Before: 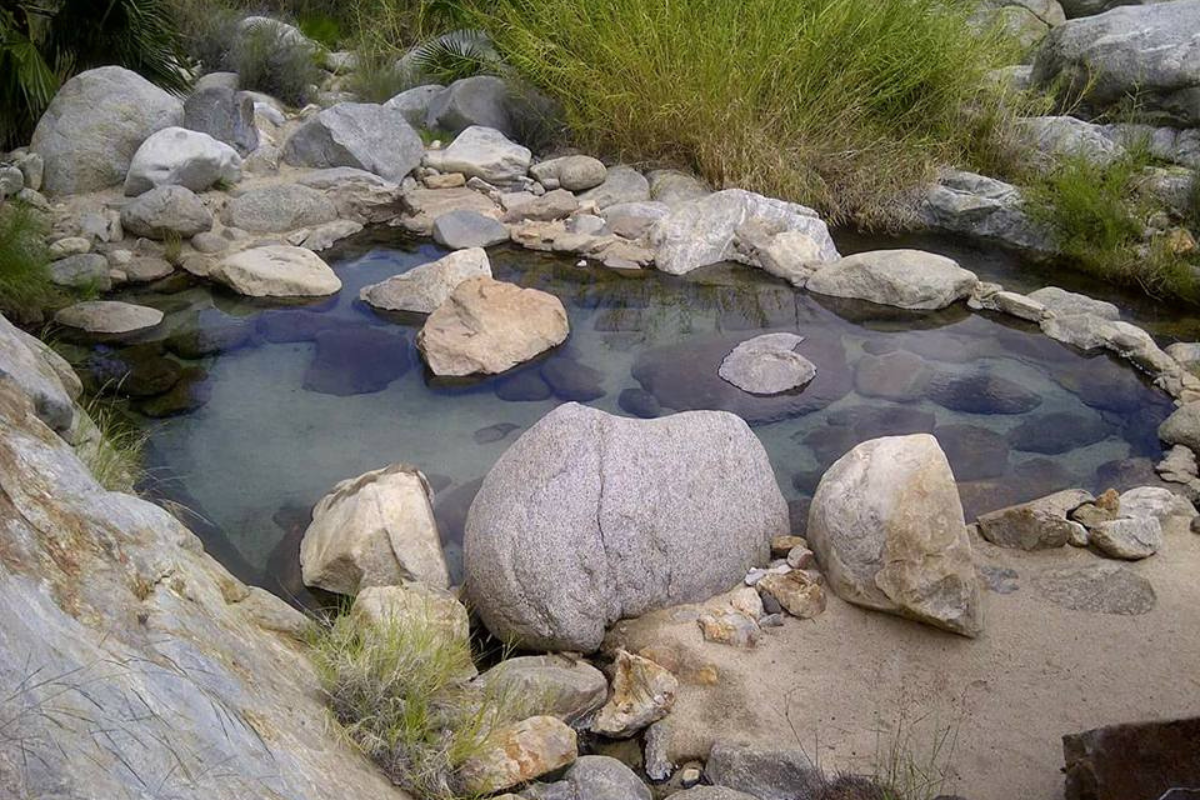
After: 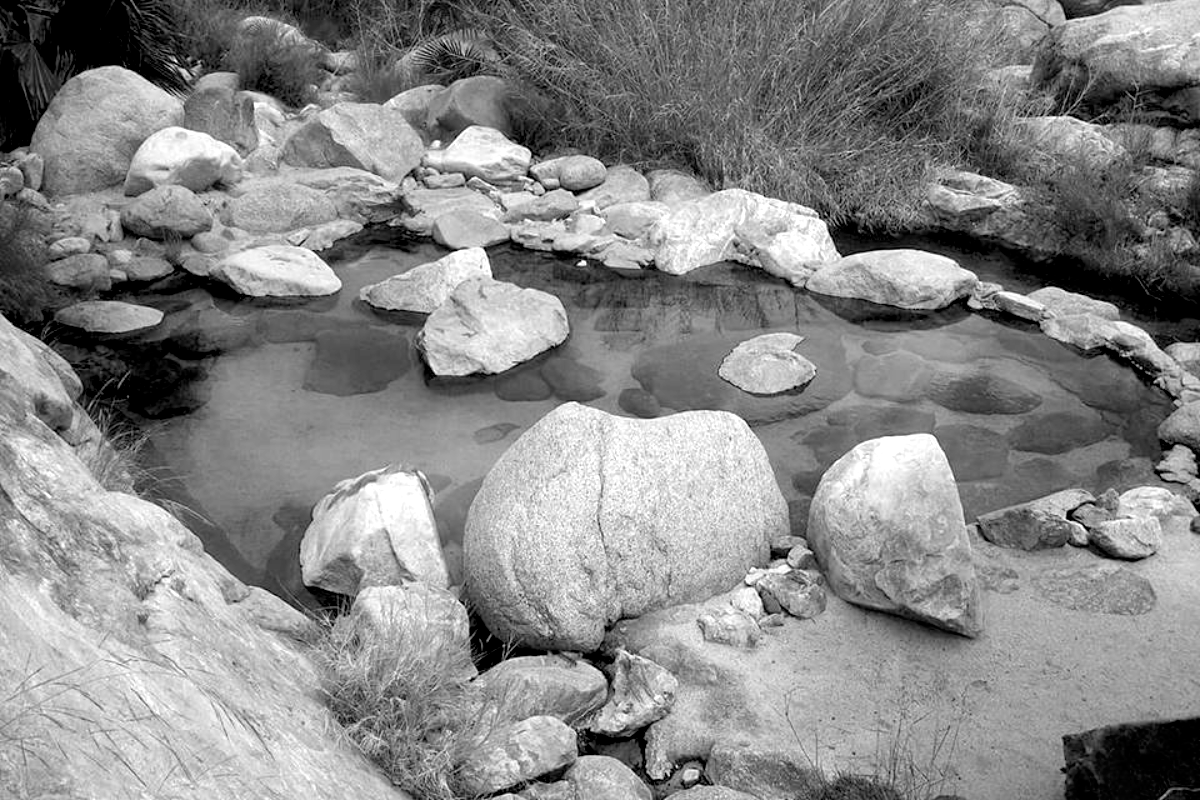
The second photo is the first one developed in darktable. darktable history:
color calibration: output gray [0.22, 0.42, 0.37, 0], gray › normalize channels true, illuminant as shot in camera, x 0.358, y 0.373, temperature 4628.91 K, gamut compression 0.017
exposure: black level correction 0.012, exposure 0.7 EV, compensate highlight preservation false
